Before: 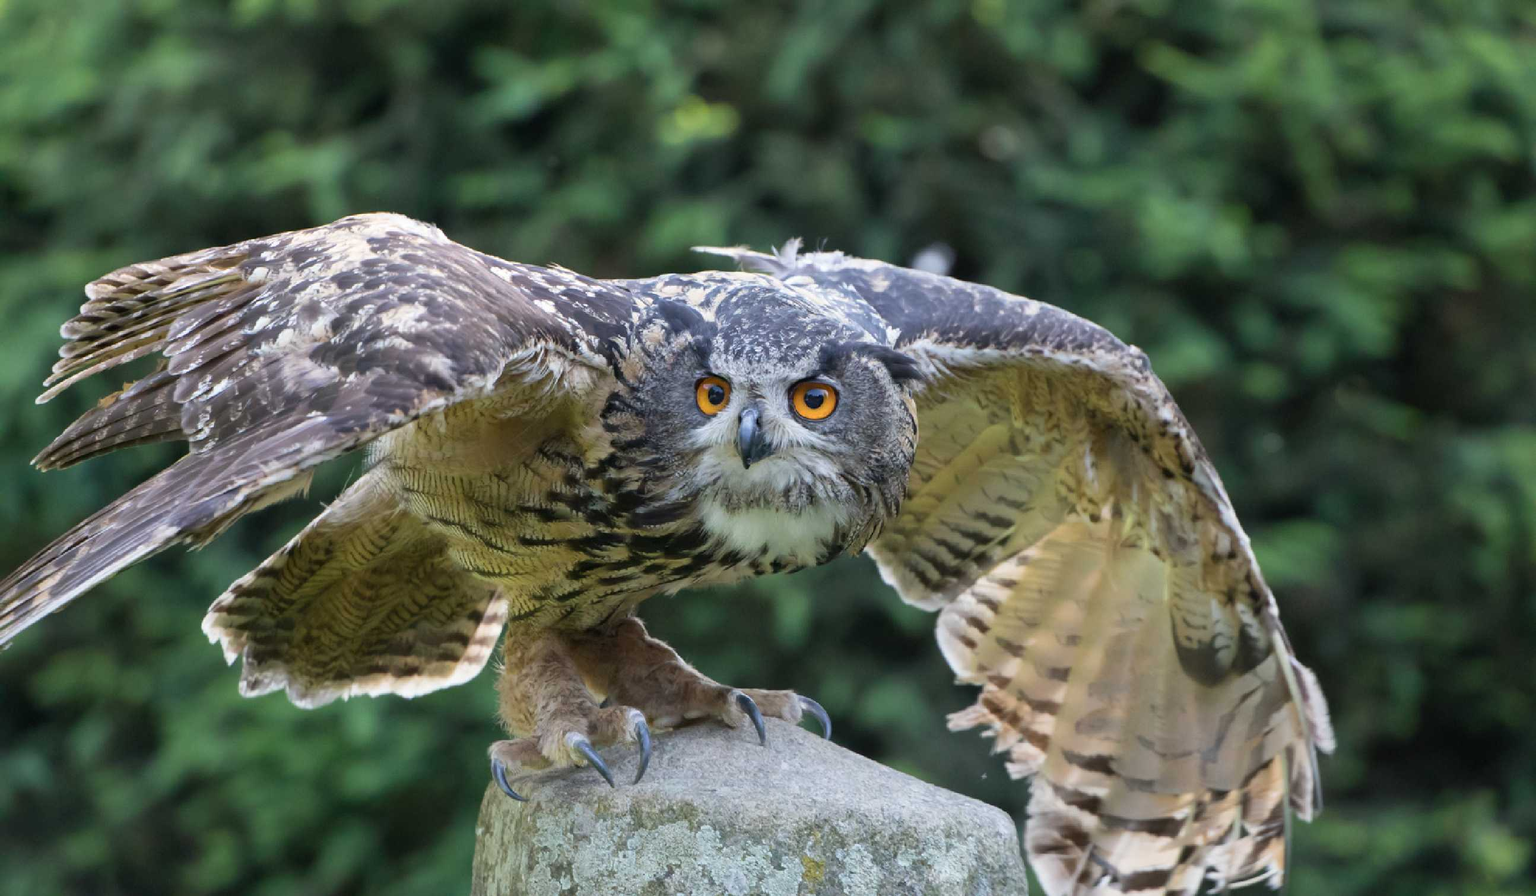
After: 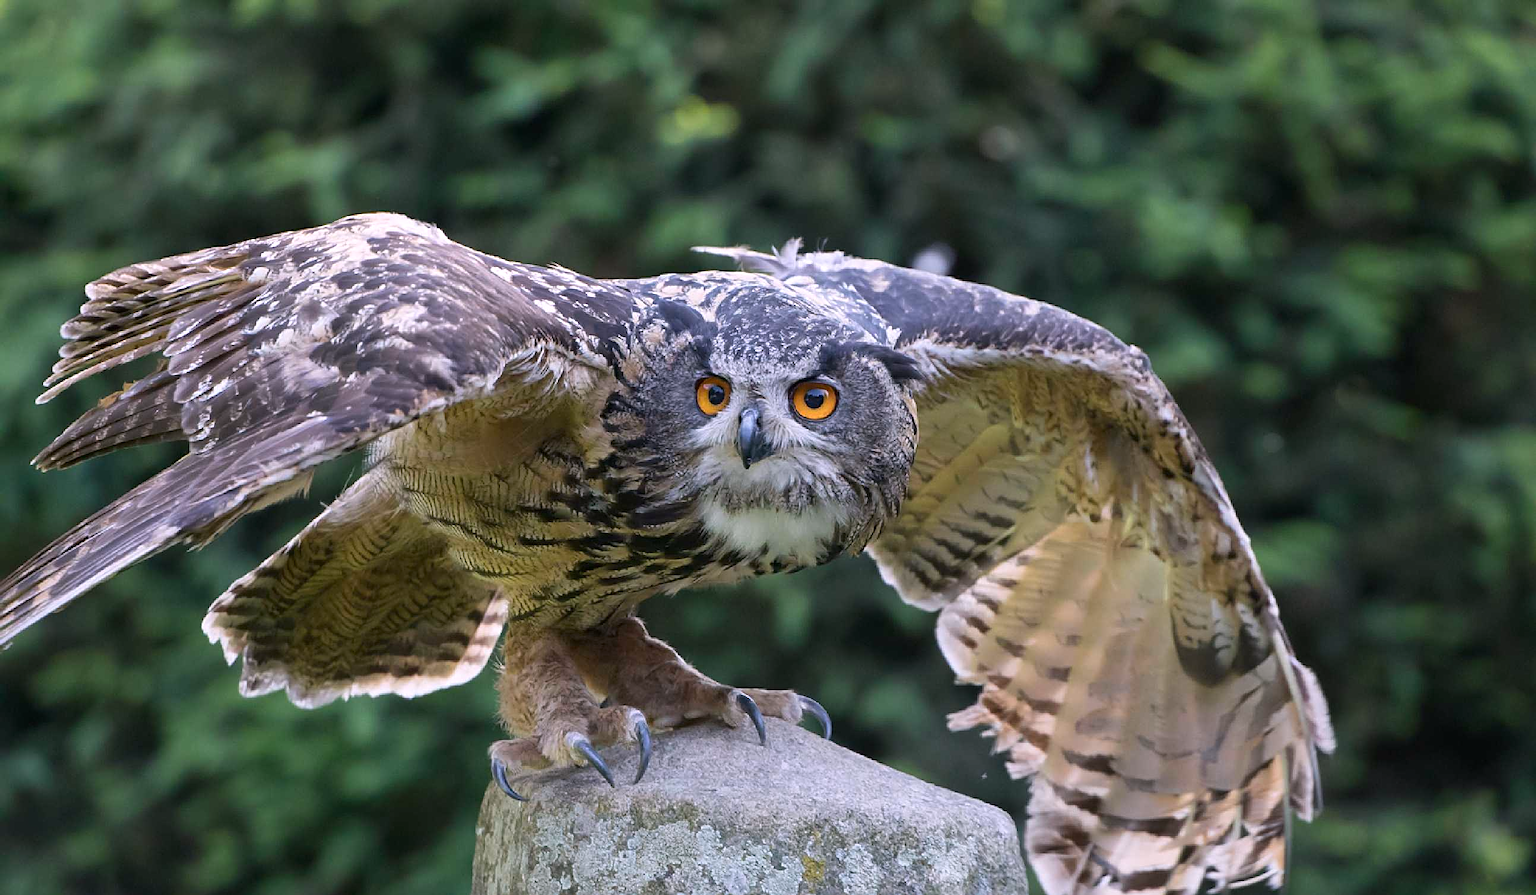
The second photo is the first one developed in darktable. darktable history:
sharpen: amount 0.6
white balance: red 1.05, blue 1.072
contrast brightness saturation: contrast 0.03, brightness -0.04
